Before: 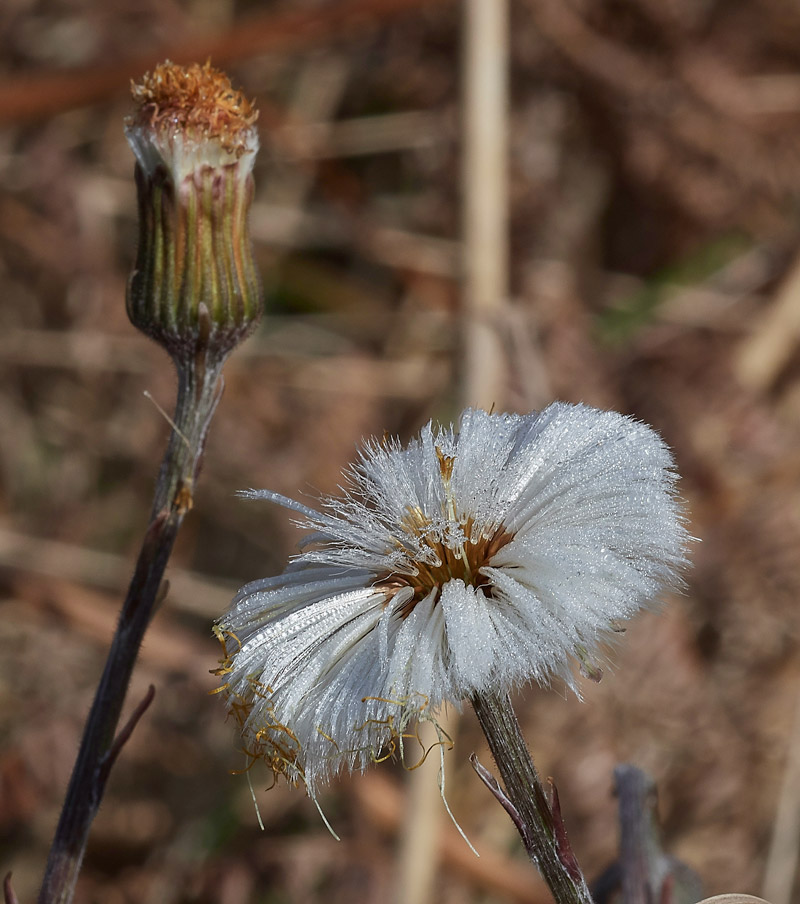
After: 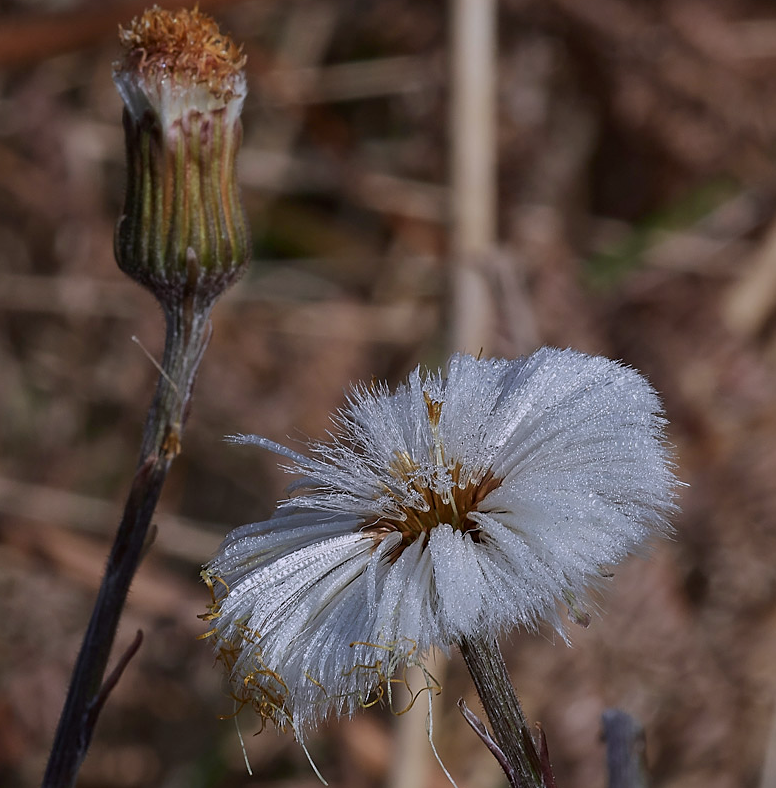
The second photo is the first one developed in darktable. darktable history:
white balance: red 1.004, blue 1.096
crop: left 1.507%, top 6.147%, right 1.379%, bottom 6.637%
exposure: exposure -0.492 EV, compensate highlight preservation false
sharpen: amount 0.2
